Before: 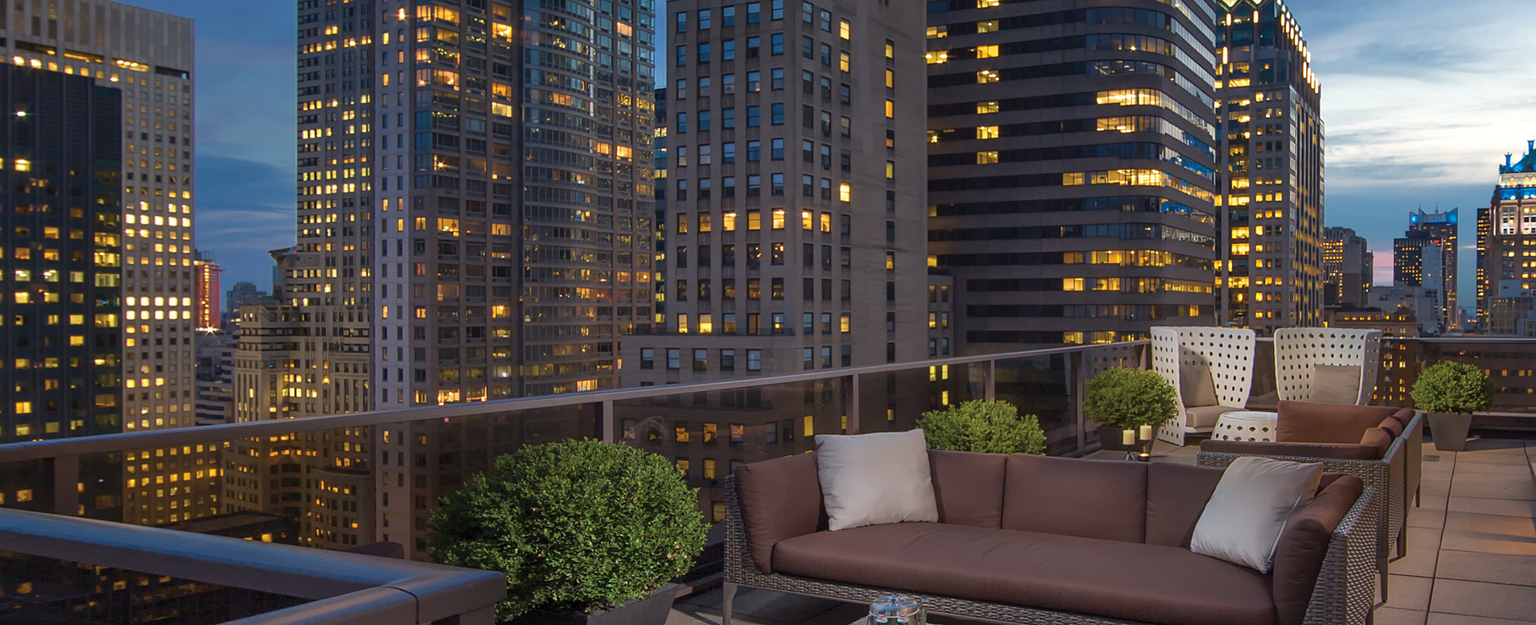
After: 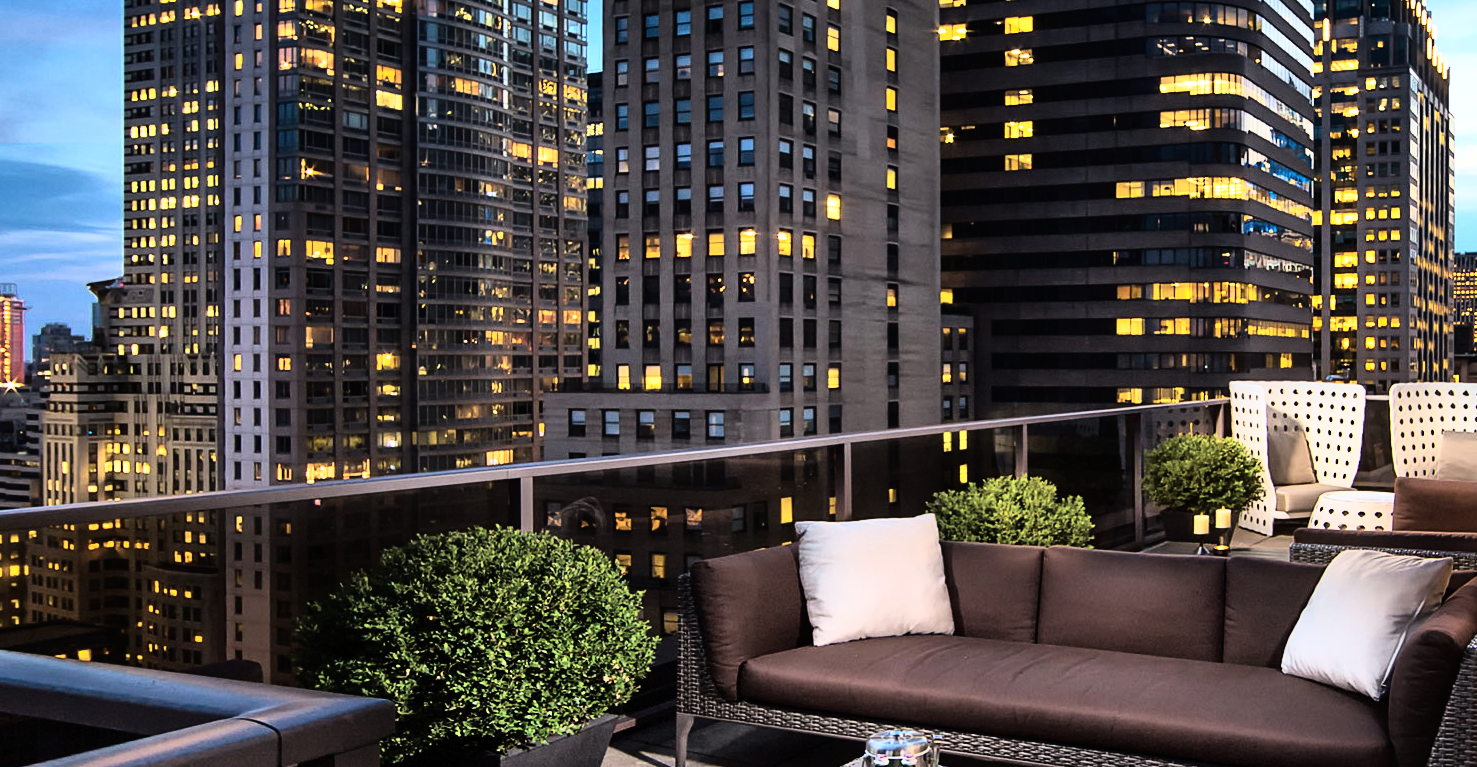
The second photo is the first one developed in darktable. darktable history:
shadows and highlights: shadows 30.63, highlights -63.22, shadows color adjustment 98%, highlights color adjustment 58.61%, soften with gaussian
tone equalizer: -8 EV -0.417 EV, -7 EV -0.389 EV, -6 EV -0.333 EV, -5 EV -0.222 EV, -3 EV 0.222 EV, -2 EV 0.333 EV, -1 EV 0.389 EV, +0 EV 0.417 EV, edges refinement/feathering 500, mask exposure compensation -1.57 EV, preserve details no
rgb curve: curves: ch0 [(0, 0) (0.21, 0.15) (0.24, 0.21) (0.5, 0.75) (0.75, 0.96) (0.89, 0.99) (1, 1)]; ch1 [(0, 0.02) (0.21, 0.13) (0.25, 0.2) (0.5, 0.67) (0.75, 0.9) (0.89, 0.97) (1, 1)]; ch2 [(0, 0.02) (0.21, 0.13) (0.25, 0.2) (0.5, 0.67) (0.75, 0.9) (0.89, 0.97) (1, 1)], compensate middle gray true
crop and rotate: left 13.15%, top 5.251%, right 12.609%
